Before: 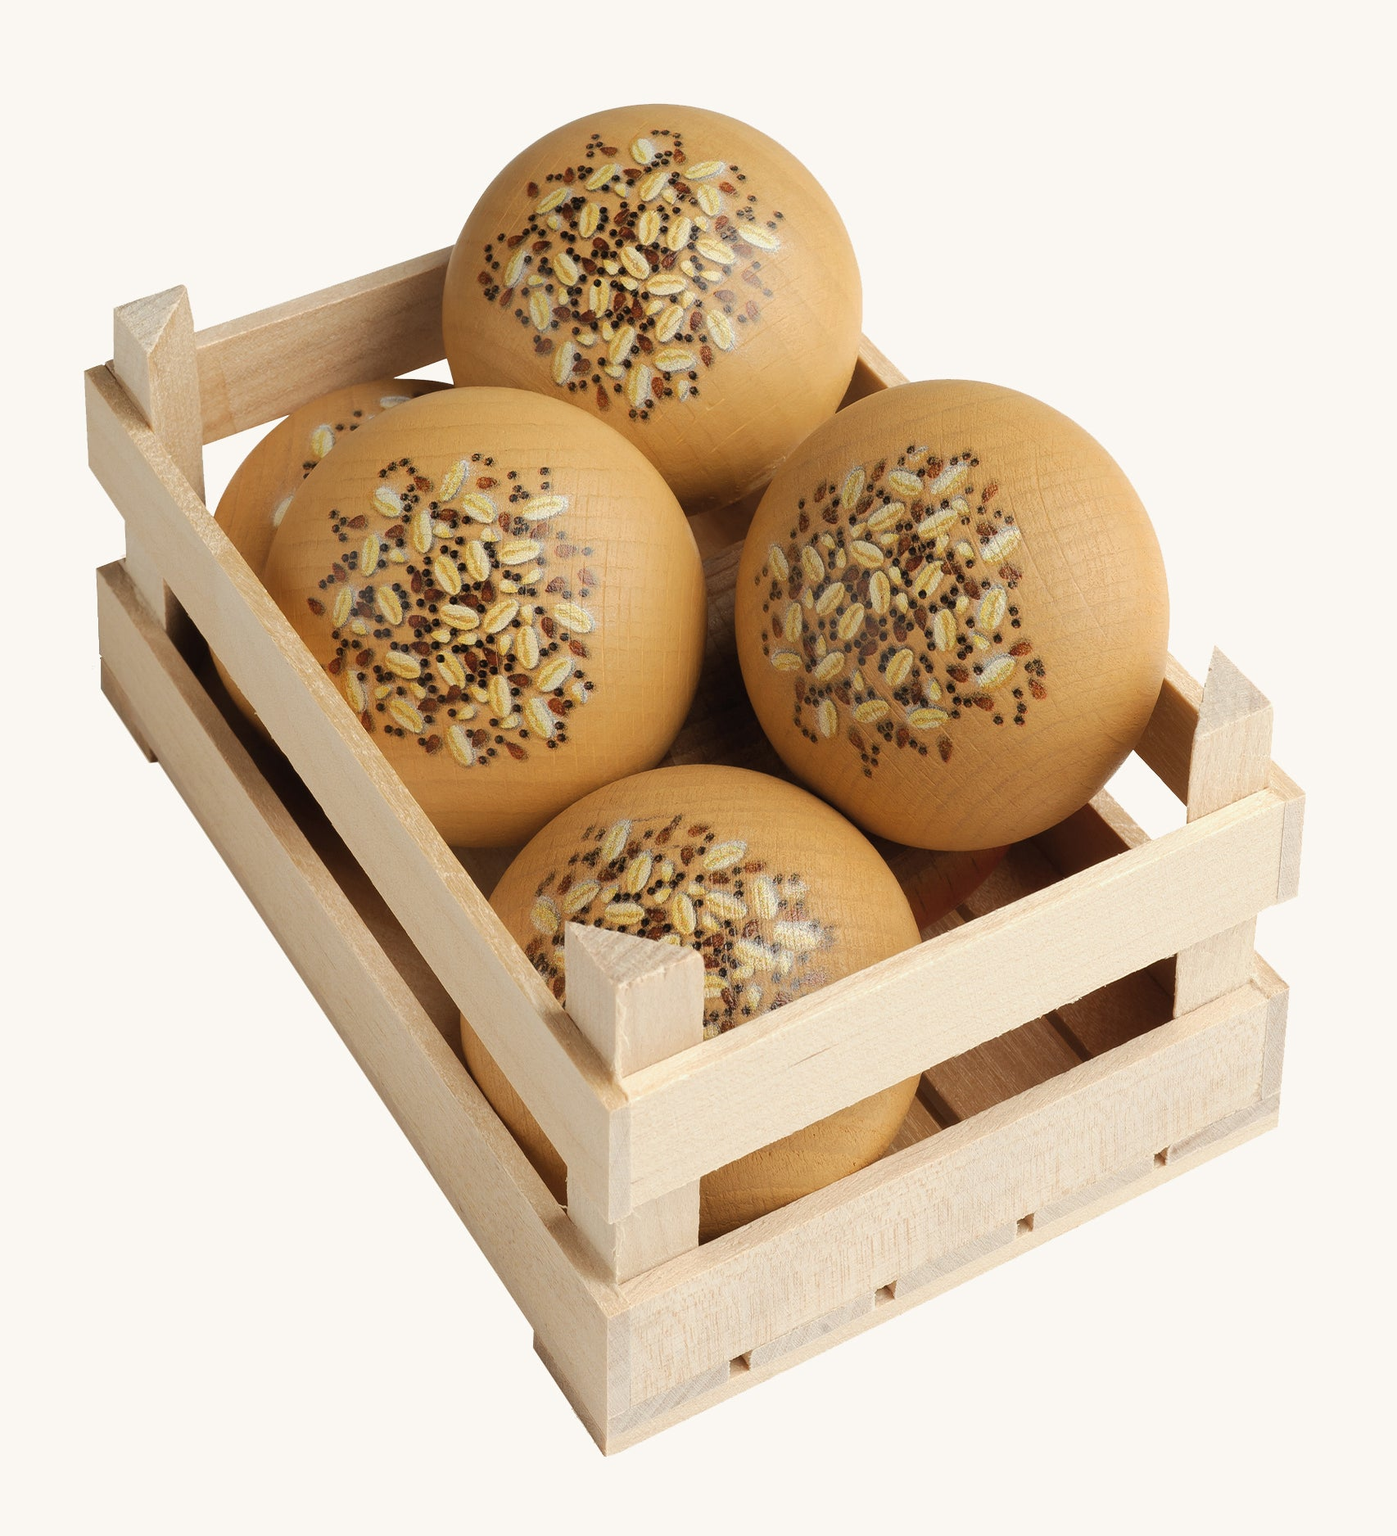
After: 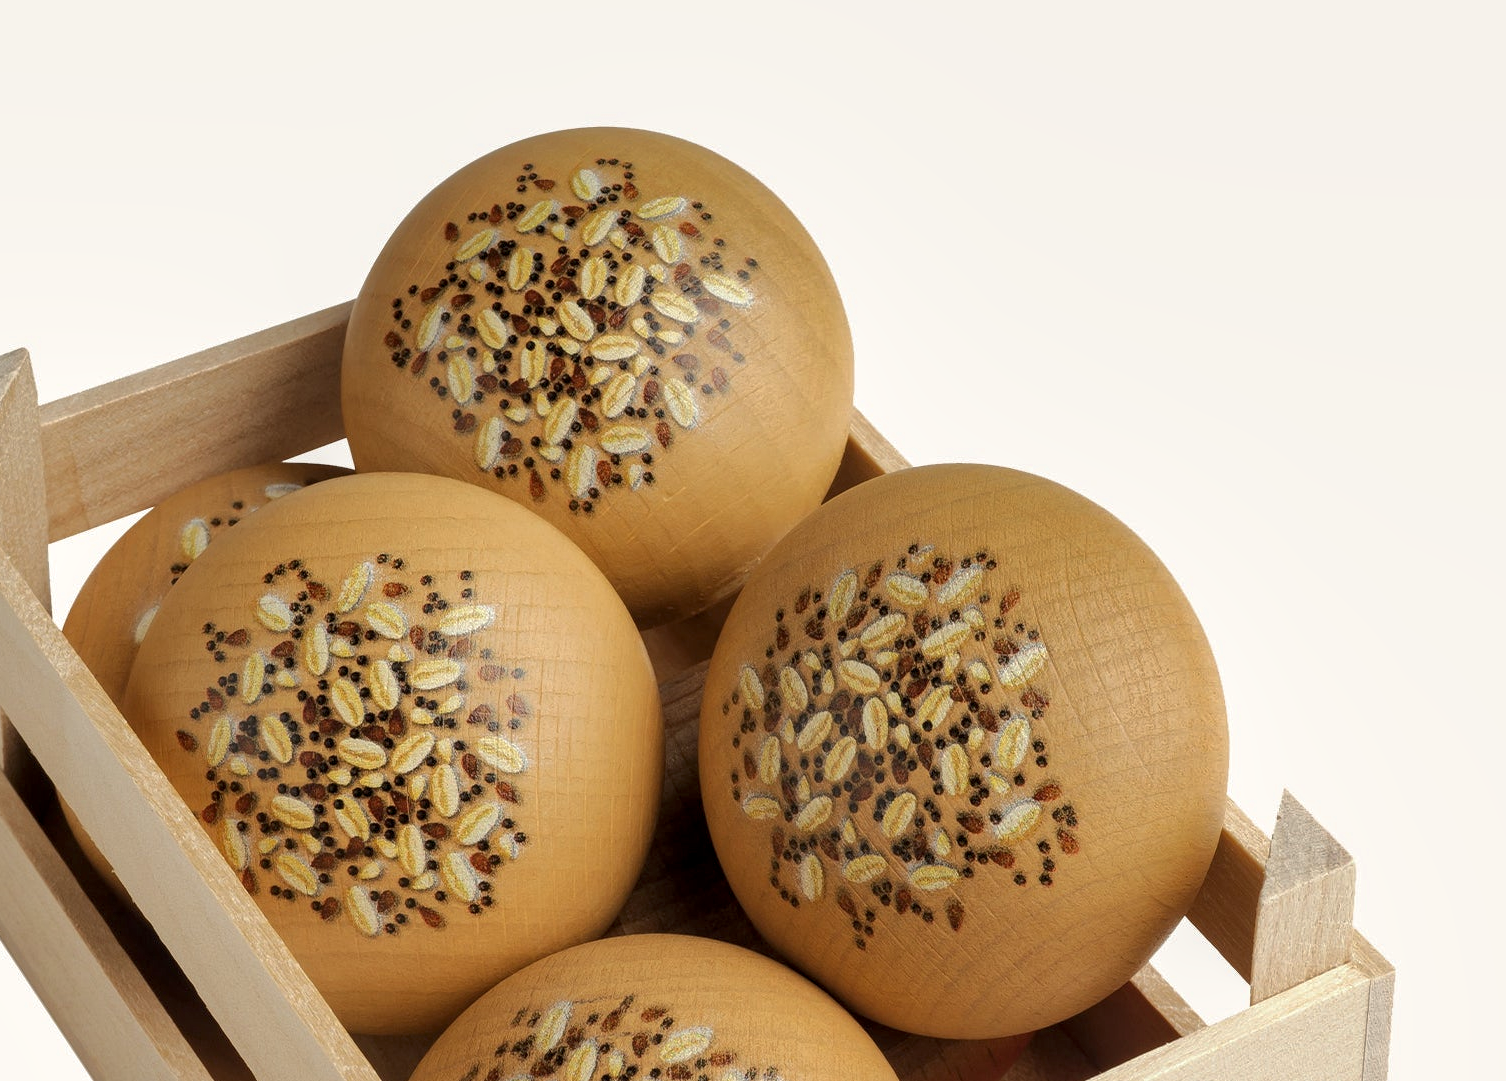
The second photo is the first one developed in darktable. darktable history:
crop and rotate: left 11.665%, bottom 42.363%
shadows and highlights: shadows 30.08, highlights color adjustment 41.78%
local contrast: highlights 82%, shadows 83%
